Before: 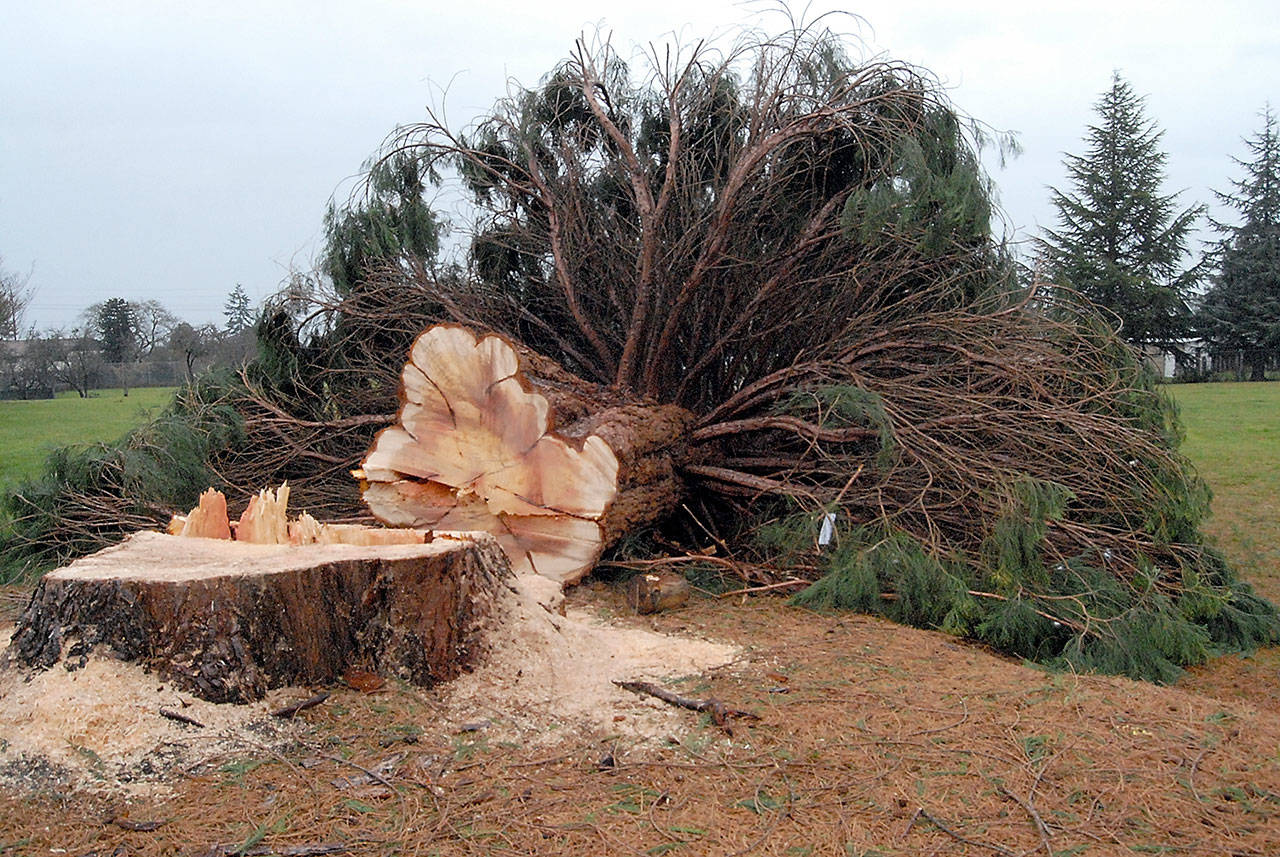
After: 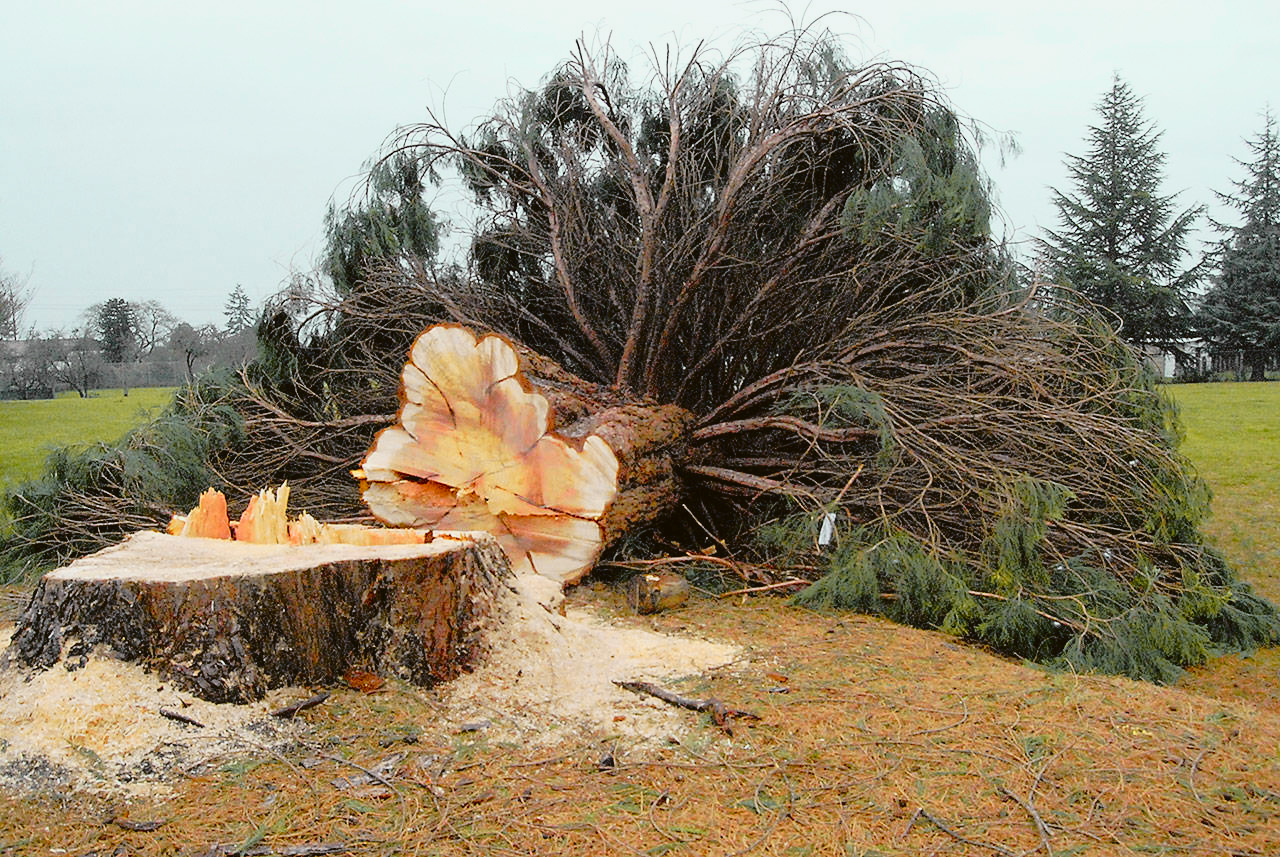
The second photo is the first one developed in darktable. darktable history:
tone curve: curves: ch0 [(0, 0) (0.168, 0.142) (0.359, 0.44) (0.469, 0.544) (0.634, 0.722) (0.858, 0.903) (1, 0.968)]; ch1 [(0, 0) (0.437, 0.453) (0.472, 0.47) (0.502, 0.502) (0.54, 0.534) (0.57, 0.592) (0.618, 0.66) (0.699, 0.749) (0.859, 0.919) (1, 1)]; ch2 [(0, 0) (0.33, 0.301) (0.421, 0.443) (0.476, 0.498) (0.505, 0.503) (0.547, 0.557) (0.586, 0.634) (0.608, 0.676) (1, 1)], color space Lab, independent channels, preserve colors none
color balance: lift [1.004, 1.002, 1.002, 0.998], gamma [1, 1.007, 1.002, 0.993], gain [1, 0.977, 1.013, 1.023], contrast -3.64%
